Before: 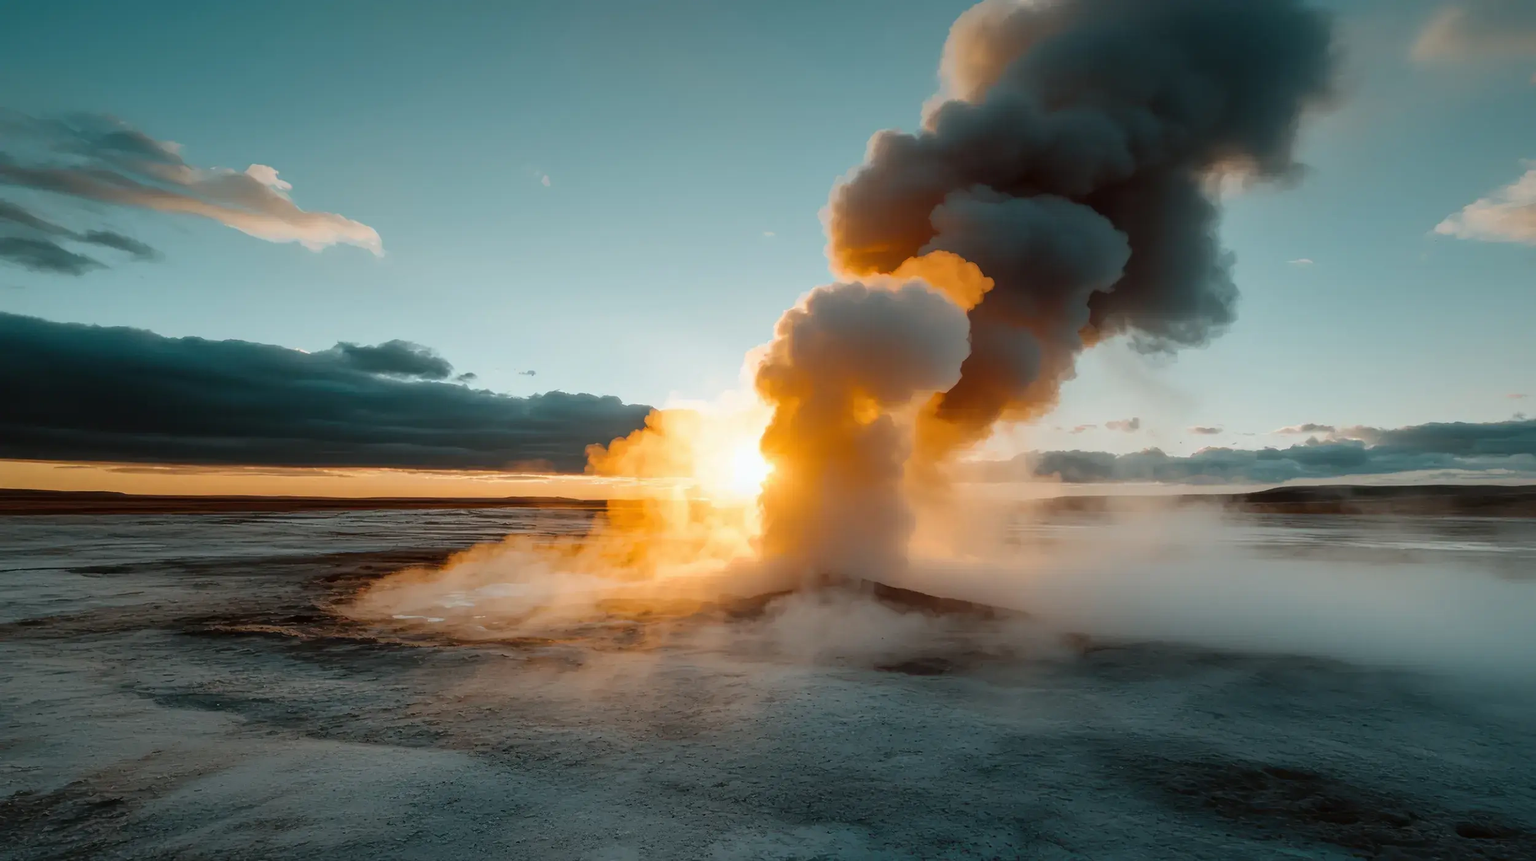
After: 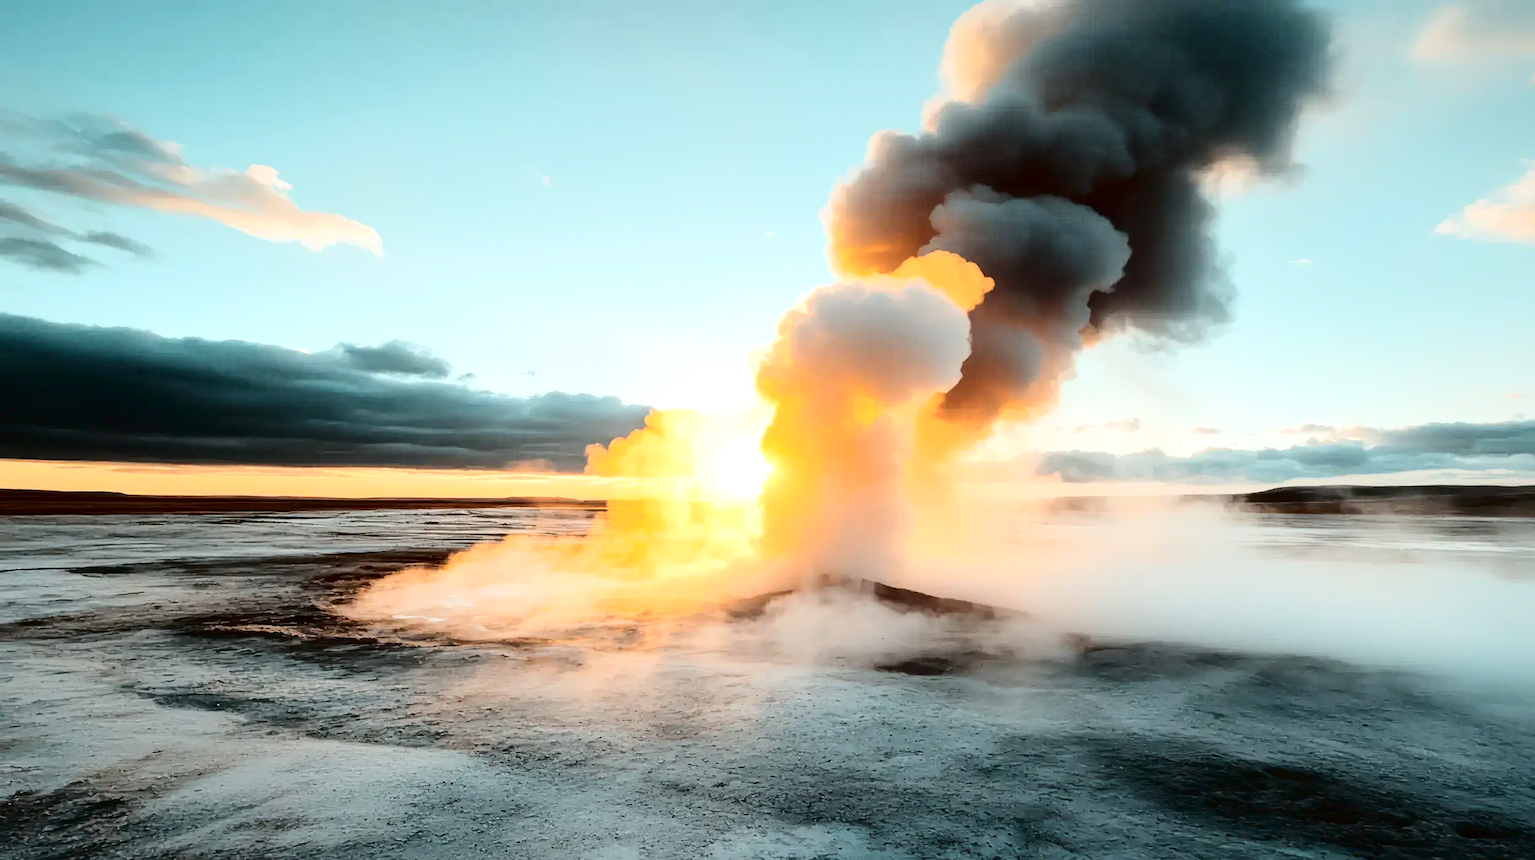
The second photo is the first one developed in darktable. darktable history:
tone curve: curves: ch0 [(0, 0) (0.003, 0.001) (0.011, 0.004) (0.025, 0.008) (0.044, 0.015) (0.069, 0.022) (0.1, 0.031) (0.136, 0.052) (0.177, 0.101) (0.224, 0.181) (0.277, 0.289) (0.335, 0.418) (0.399, 0.541) (0.468, 0.65) (0.543, 0.739) (0.623, 0.817) (0.709, 0.882) (0.801, 0.919) (0.898, 0.958) (1, 1)], color space Lab, independent channels, preserve colors none
exposure: exposure 0.766 EV, compensate highlight preservation false
